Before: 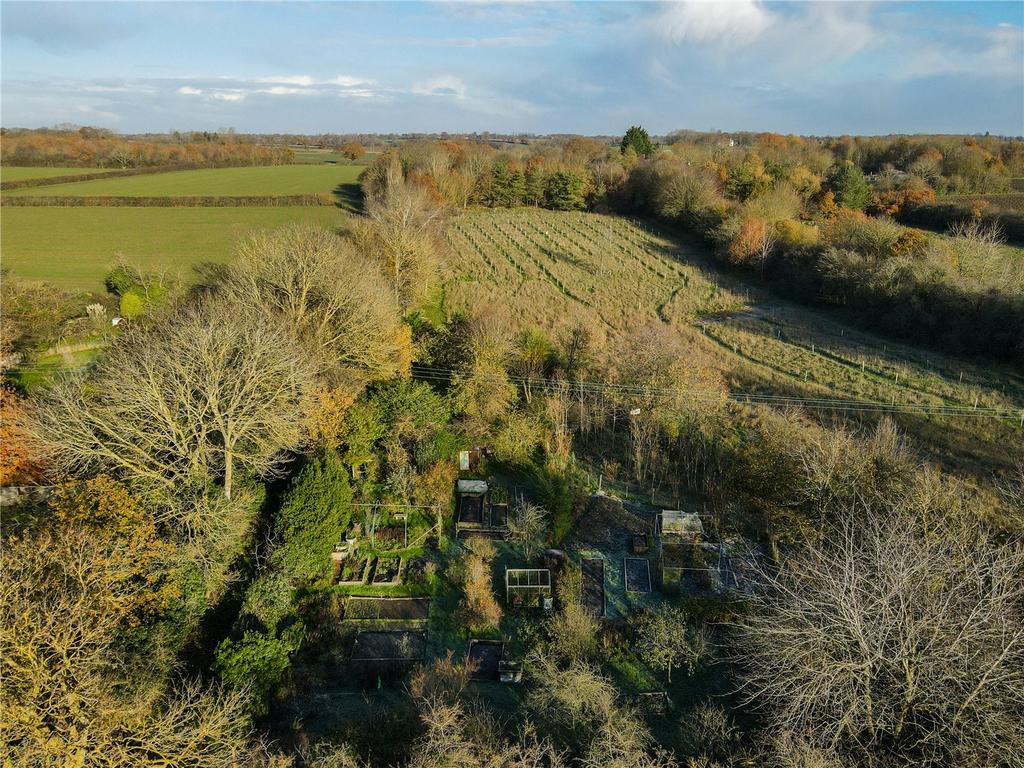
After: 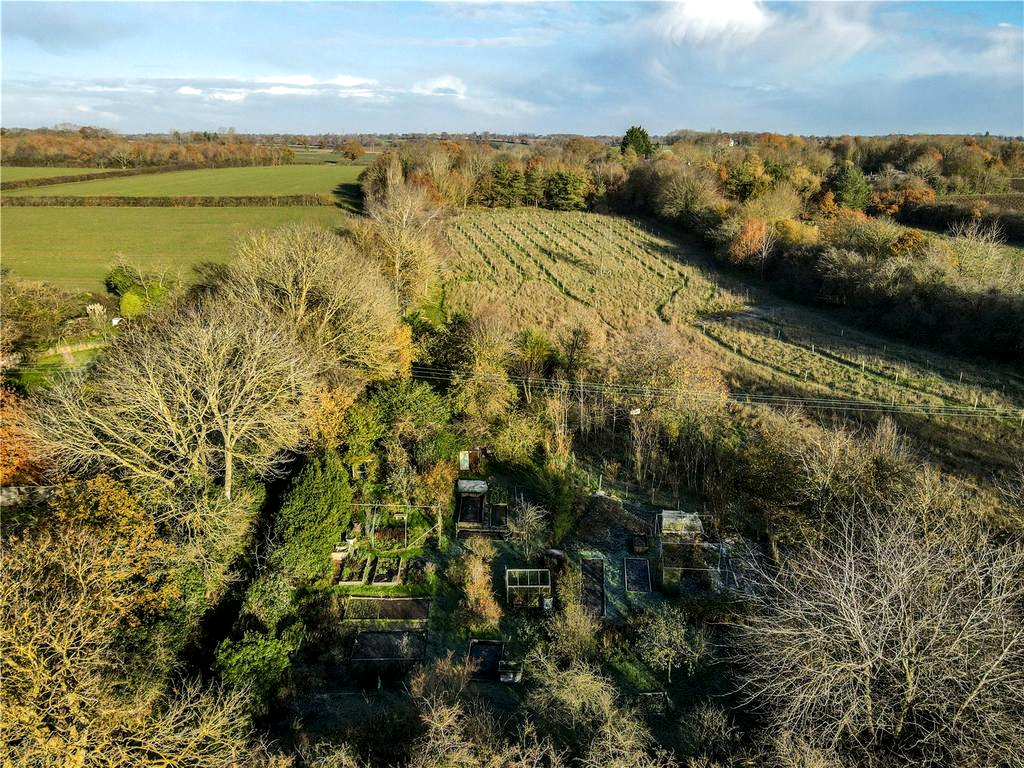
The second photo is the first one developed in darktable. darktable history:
tone equalizer: -8 EV -0.417 EV, -7 EV -0.389 EV, -6 EV -0.333 EV, -5 EV -0.222 EV, -3 EV 0.222 EV, -2 EV 0.333 EV, -1 EV 0.389 EV, +0 EV 0.417 EV, edges refinement/feathering 500, mask exposure compensation -1.25 EV, preserve details no
local contrast: on, module defaults
